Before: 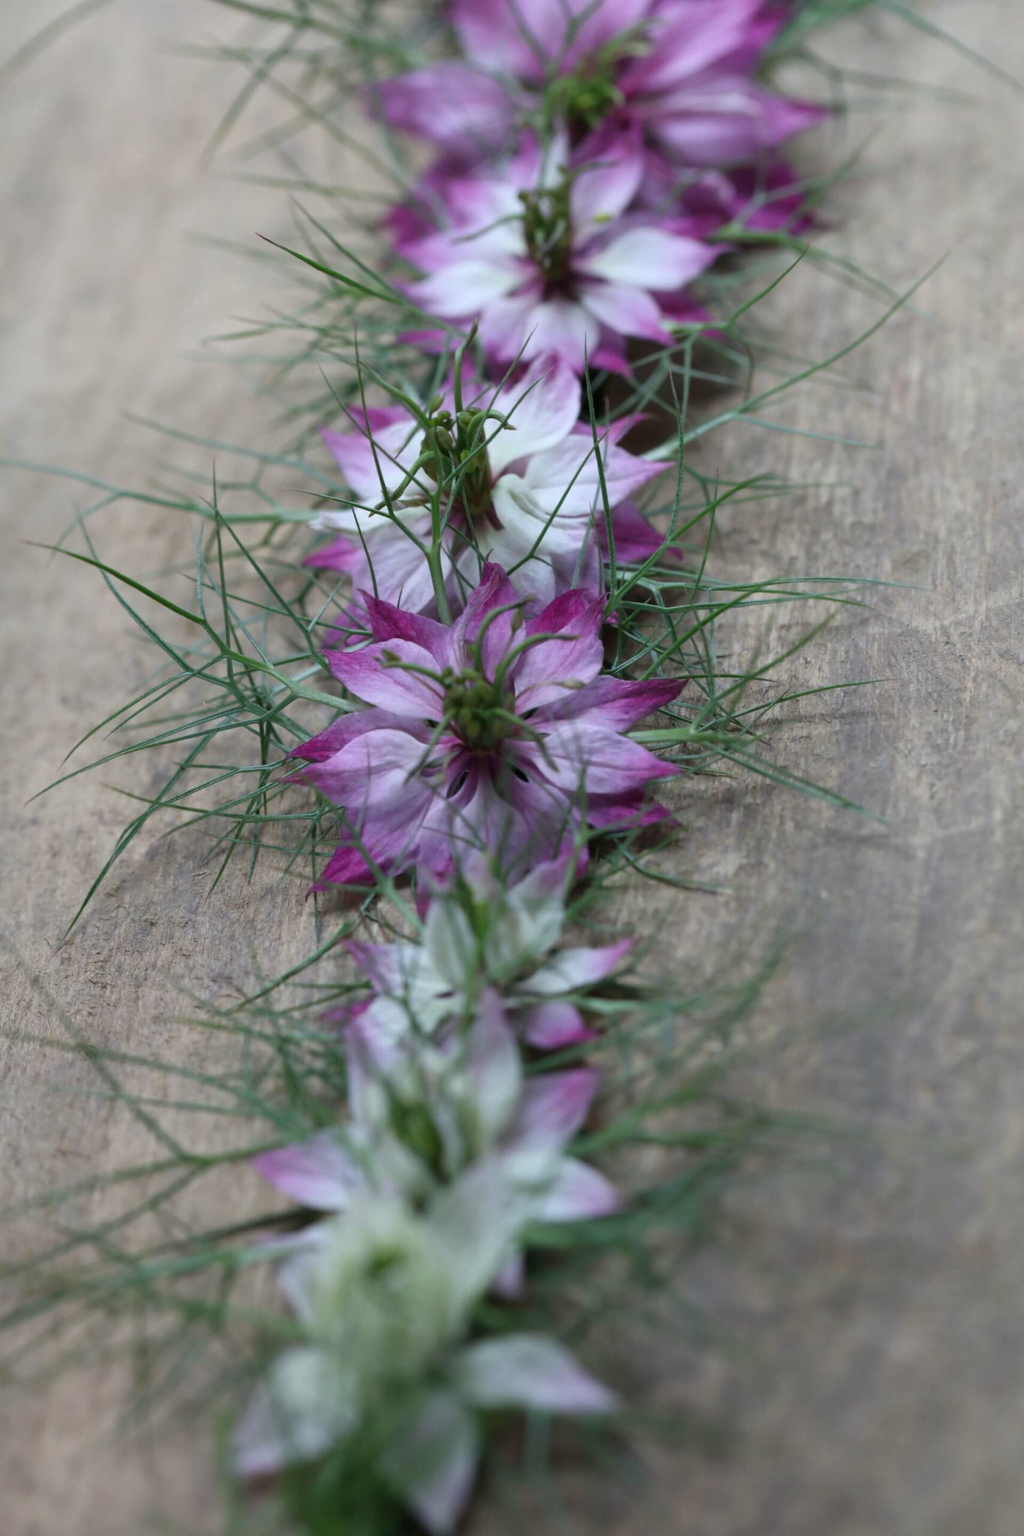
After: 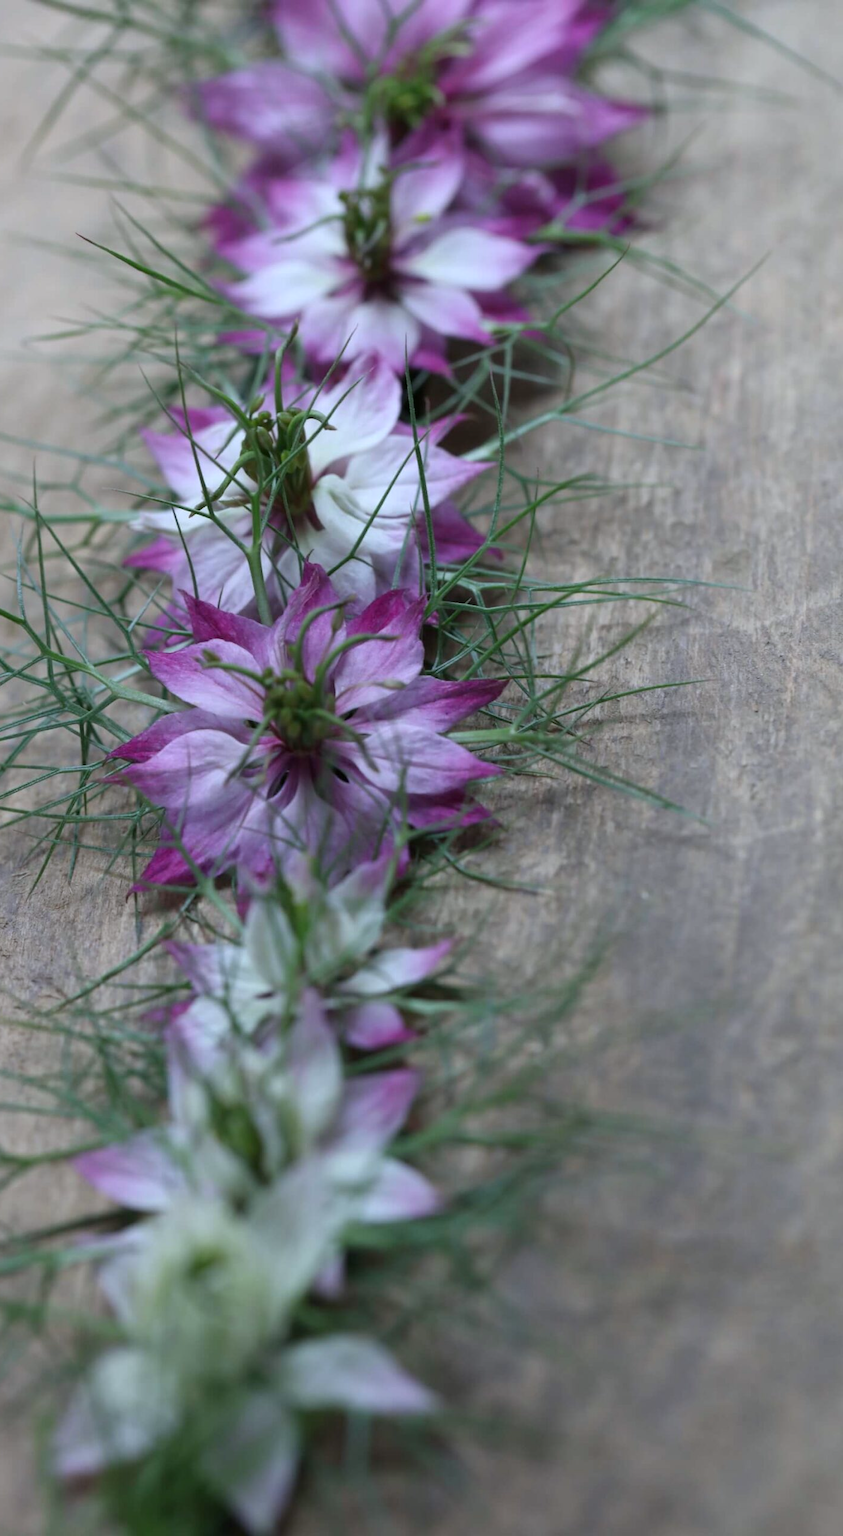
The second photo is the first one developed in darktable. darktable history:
white balance: red 0.983, blue 1.036
crop: left 17.582%, bottom 0.031%
